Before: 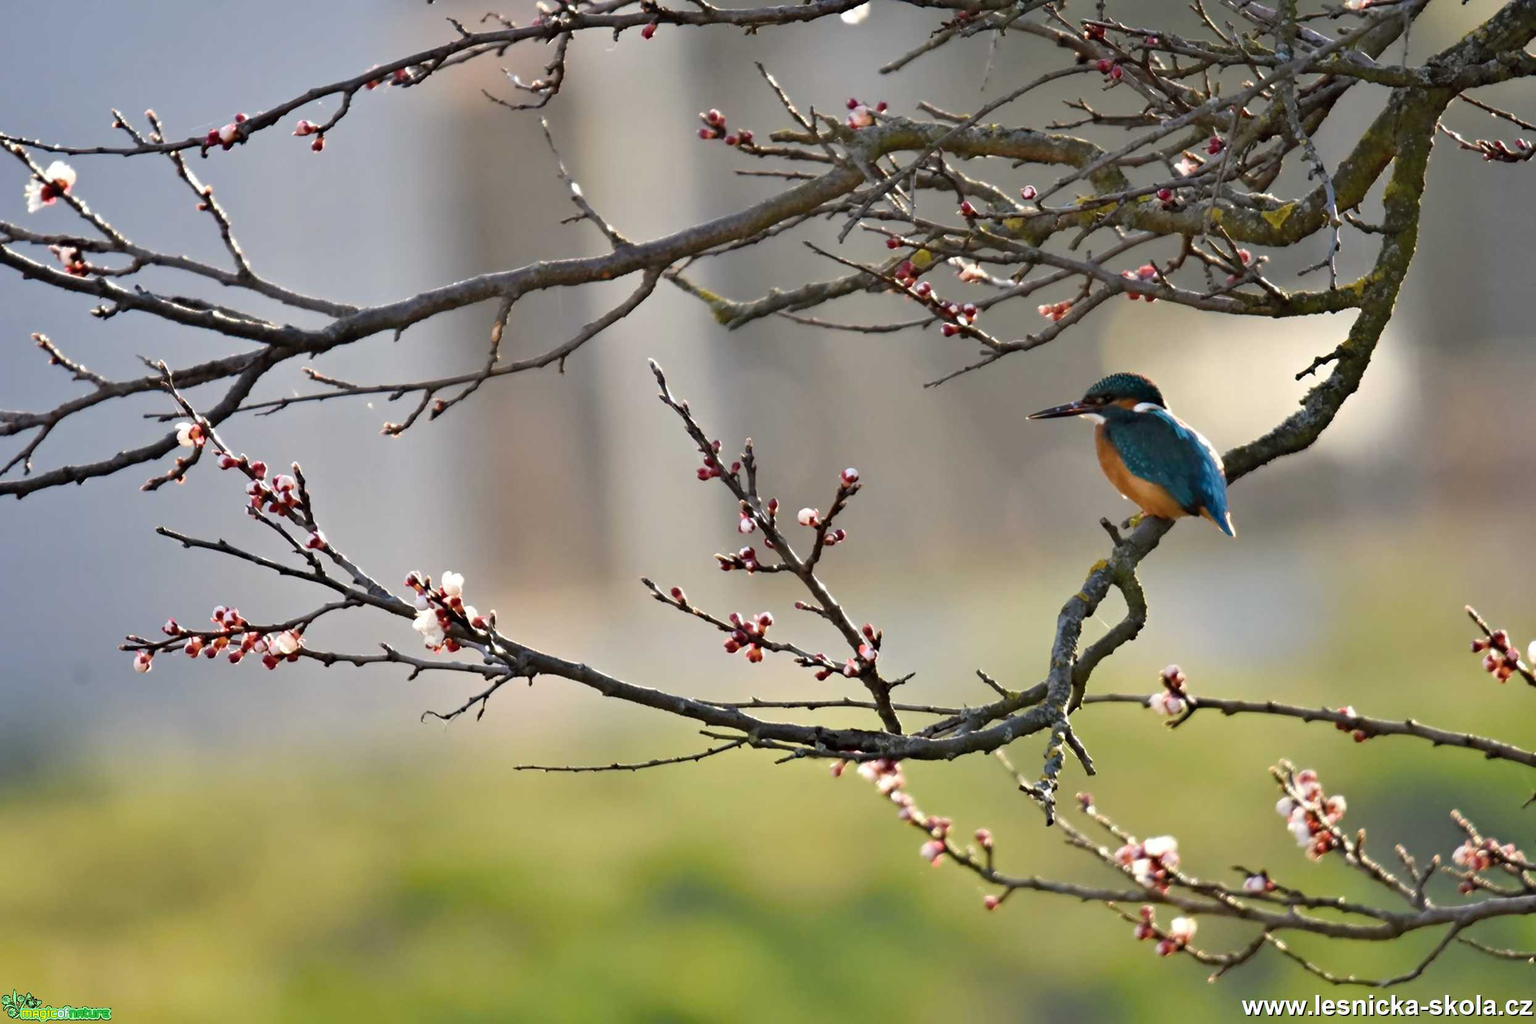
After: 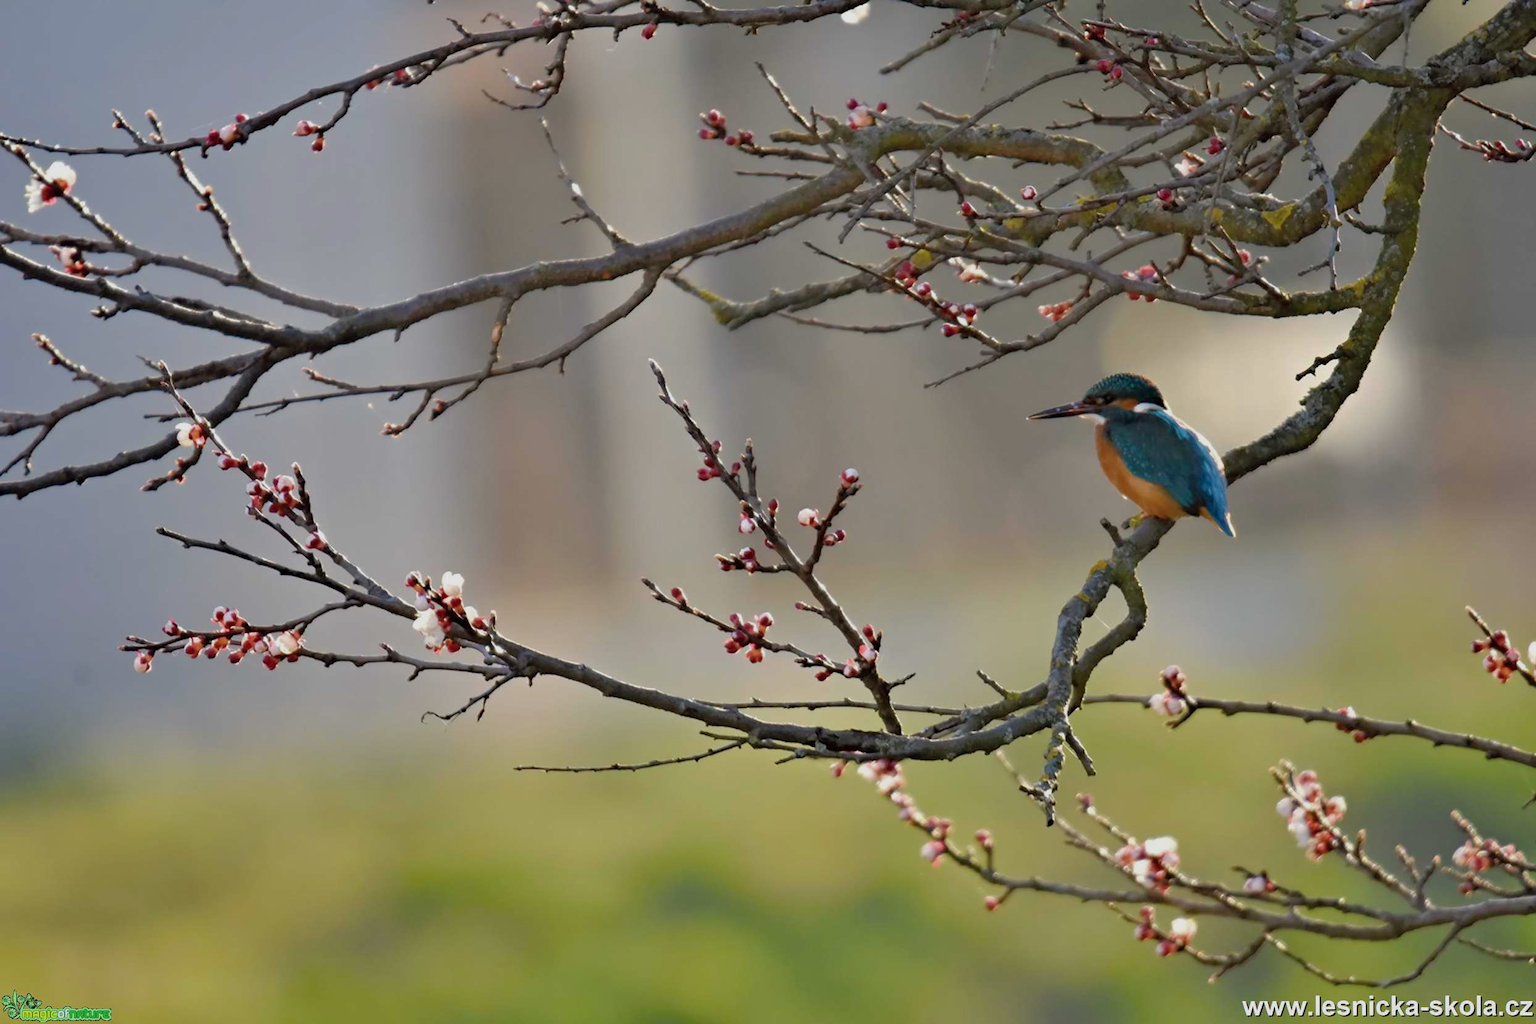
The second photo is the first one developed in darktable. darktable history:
tone equalizer: -8 EV 0.288 EV, -7 EV 0.396 EV, -6 EV 0.425 EV, -5 EV 0.22 EV, -3 EV -0.268 EV, -2 EV -0.414 EV, -1 EV -0.442 EV, +0 EV -0.273 EV, edges refinement/feathering 500, mask exposure compensation -1.57 EV, preserve details no
